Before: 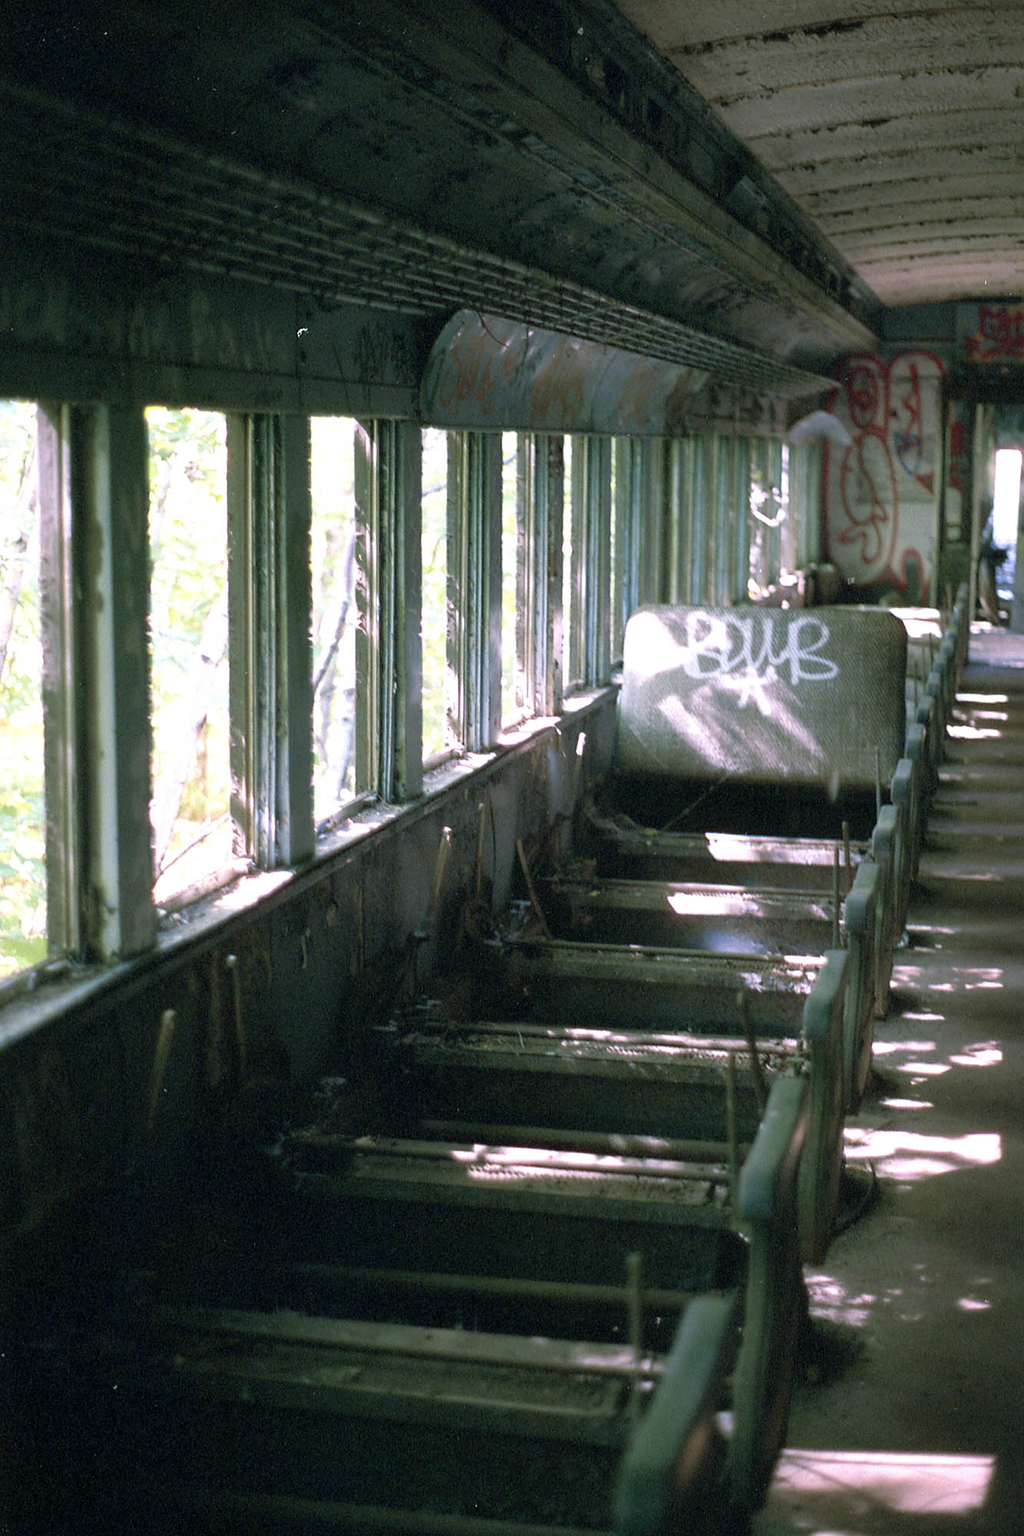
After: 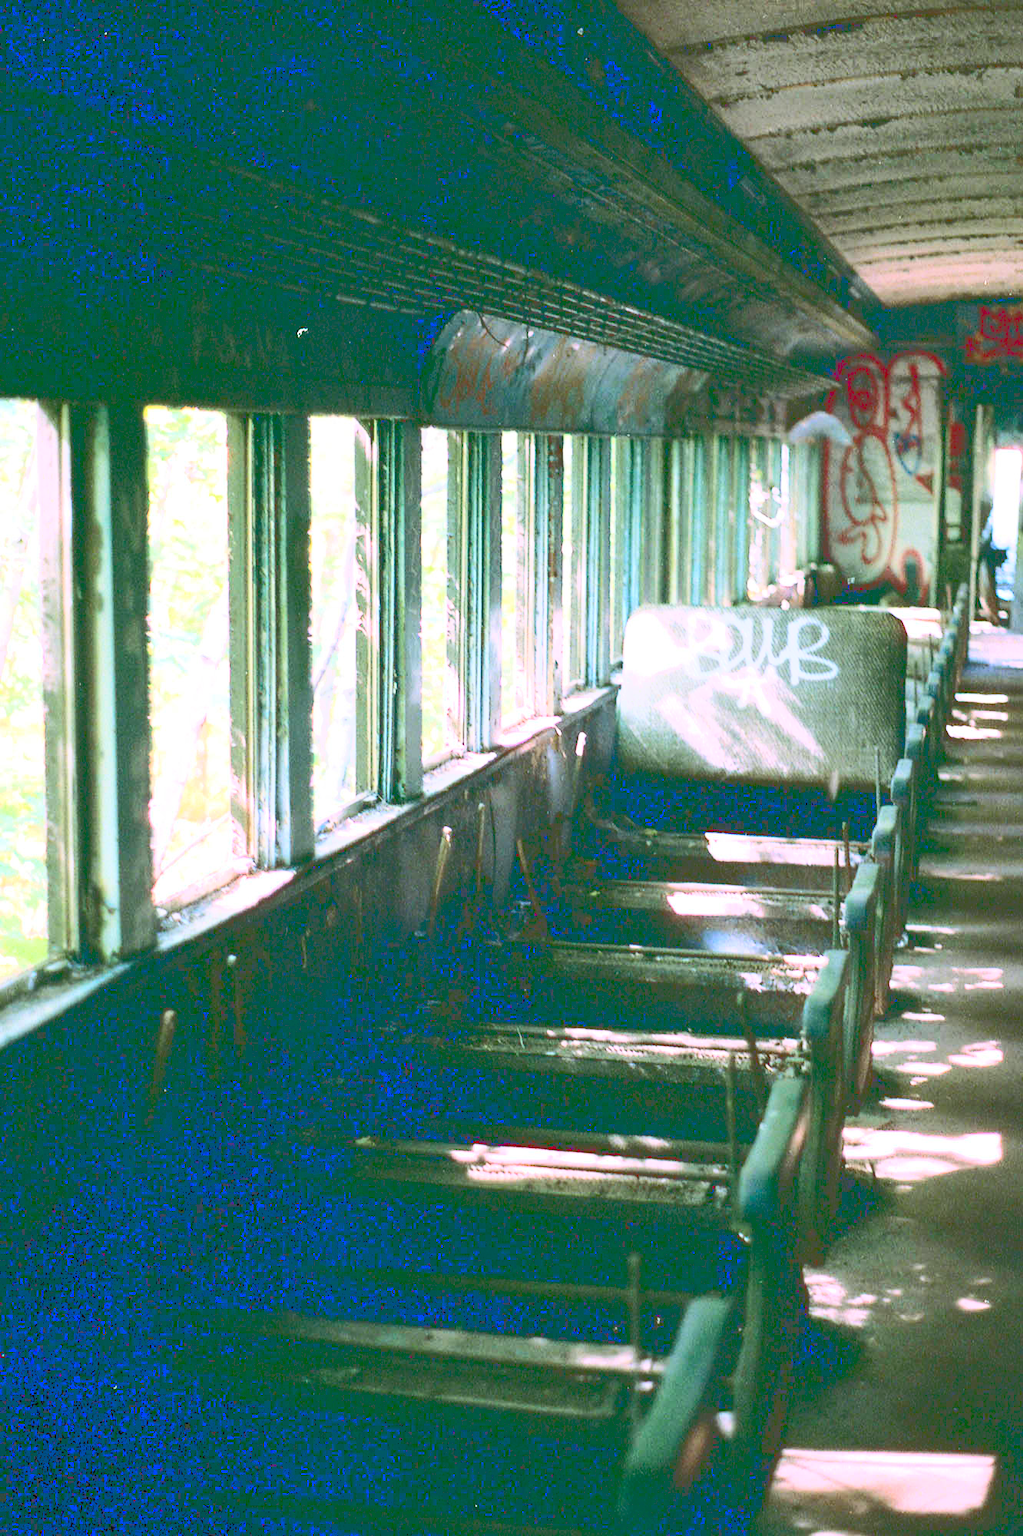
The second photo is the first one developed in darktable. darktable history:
tone curve: curves: ch0 [(0, 0) (0.003, 0.279) (0.011, 0.287) (0.025, 0.295) (0.044, 0.304) (0.069, 0.316) (0.1, 0.319) (0.136, 0.316) (0.177, 0.32) (0.224, 0.359) (0.277, 0.421) (0.335, 0.511) (0.399, 0.639) (0.468, 0.734) (0.543, 0.827) (0.623, 0.89) (0.709, 0.944) (0.801, 0.965) (0.898, 0.968) (1, 1)], color space Lab, linked channels
